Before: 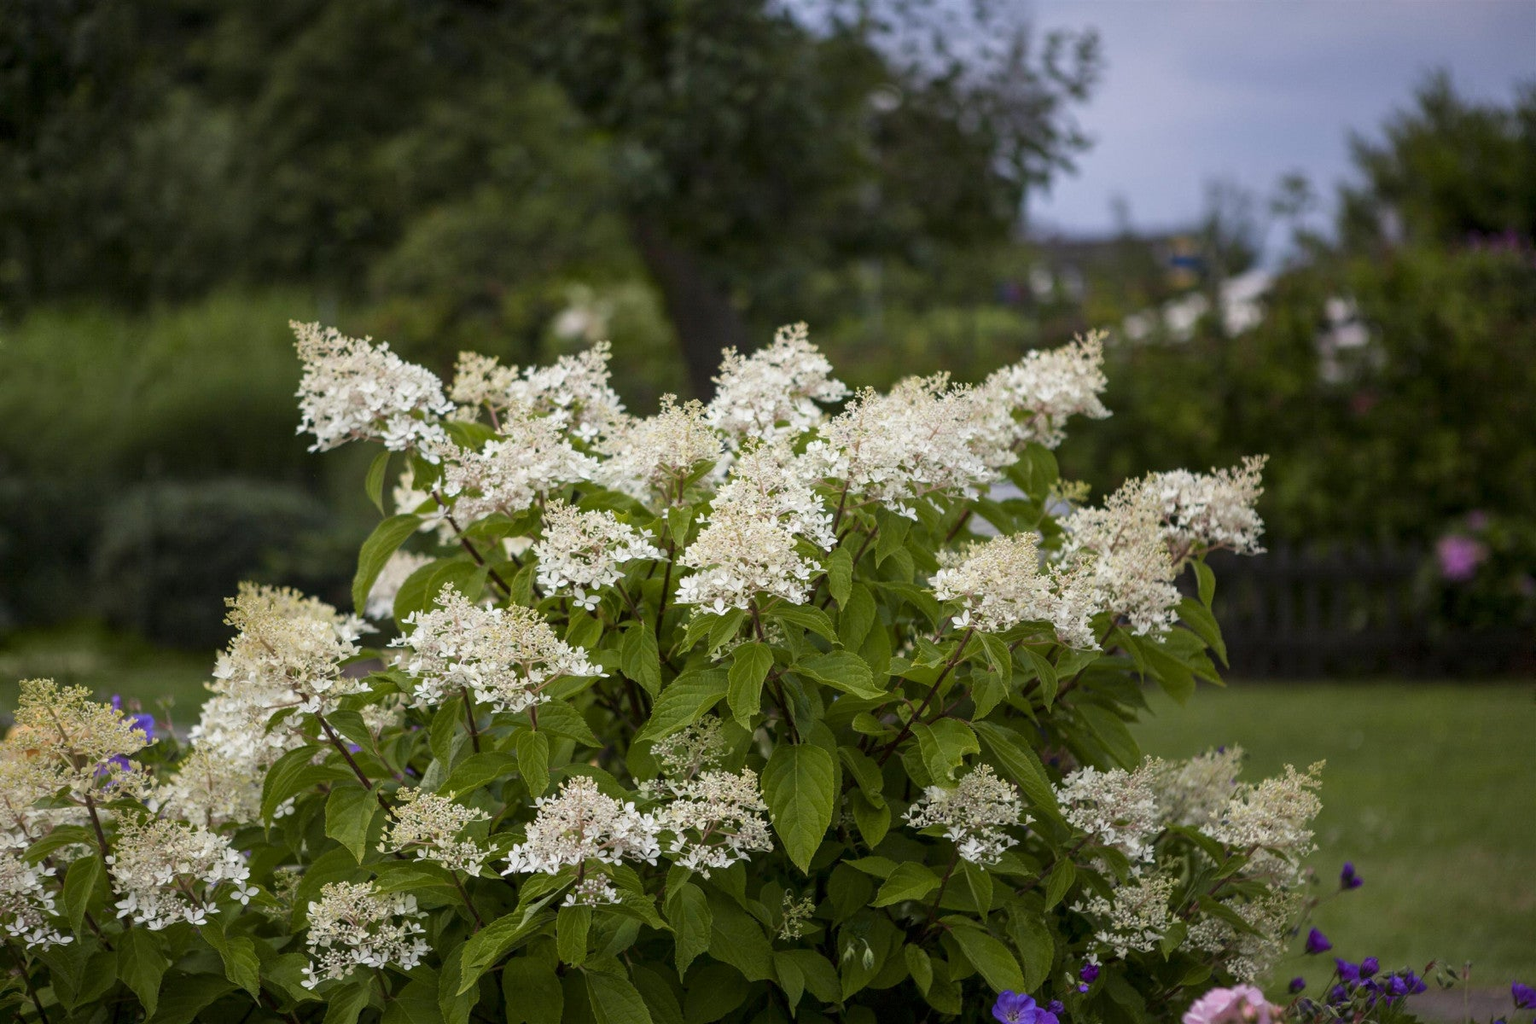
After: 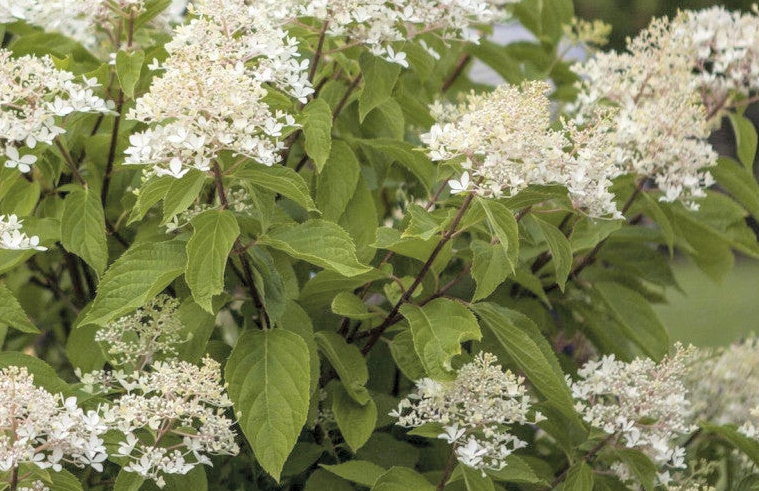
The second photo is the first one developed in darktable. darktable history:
contrast brightness saturation: brightness 0.283
local contrast: on, module defaults
crop: left 37.103%, top 45.3%, right 20.71%, bottom 13.748%
